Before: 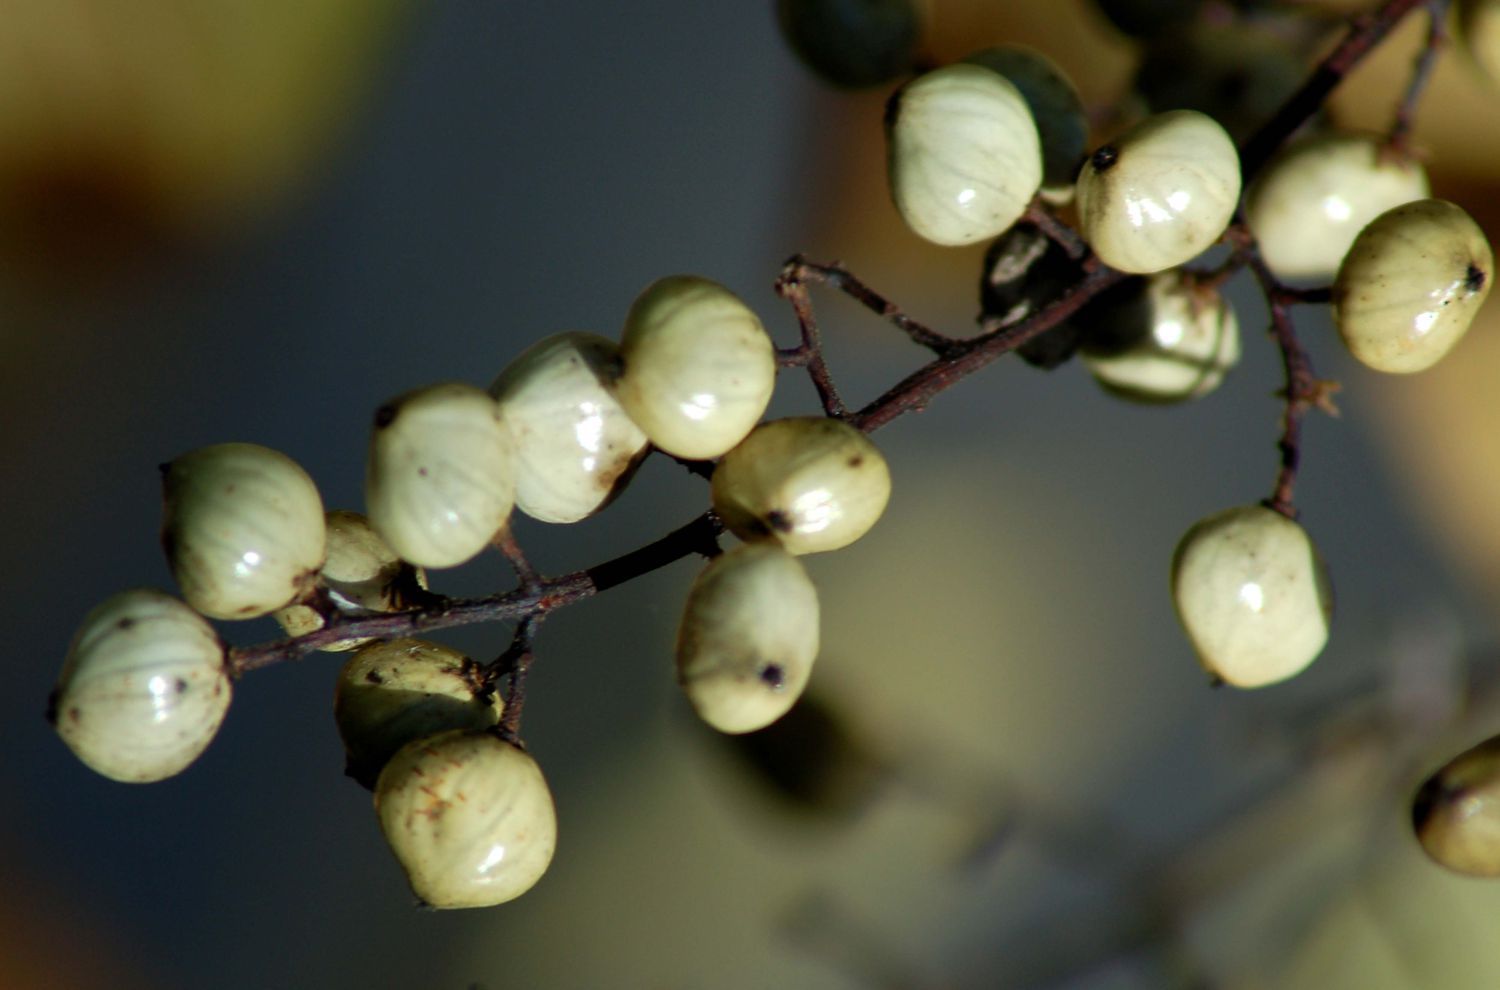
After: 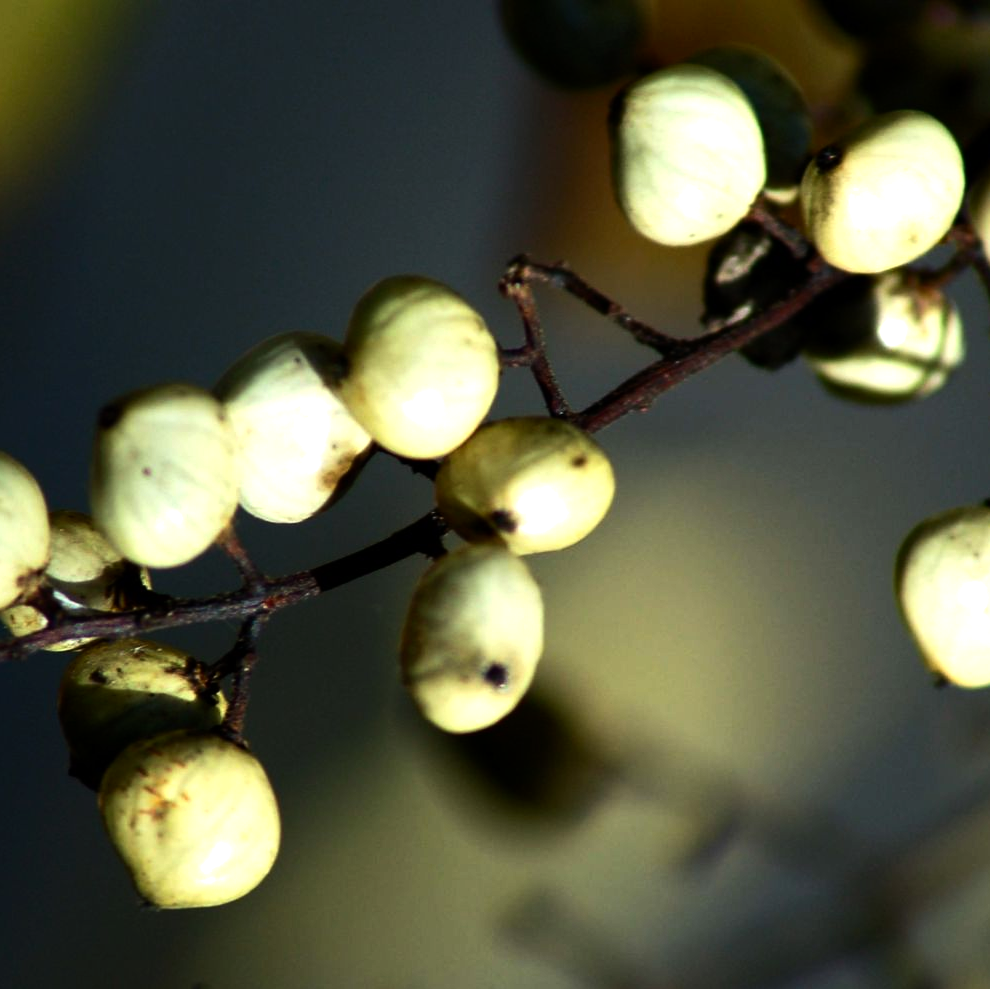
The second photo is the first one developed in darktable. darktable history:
tone equalizer: -8 EV -1.08 EV, -7 EV -1.01 EV, -6 EV -0.867 EV, -5 EV -0.578 EV, -3 EV 0.578 EV, -2 EV 0.867 EV, -1 EV 1.01 EV, +0 EV 1.08 EV, edges refinement/feathering 500, mask exposure compensation -1.57 EV, preserve details no
crop and rotate: left 18.442%, right 15.508%
color zones: curves: ch0 [(0, 0.613) (0.01, 0.613) (0.245, 0.448) (0.498, 0.529) (0.642, 0.665) (0.879, 0.777) (0.99, 0.613)]; ch1 [(0, 0) (0.143, 0) (0.286, 0) (0.429, 0) (0.571, 0) (0.714, 0) (0.857, 0)], mix -121.96%
